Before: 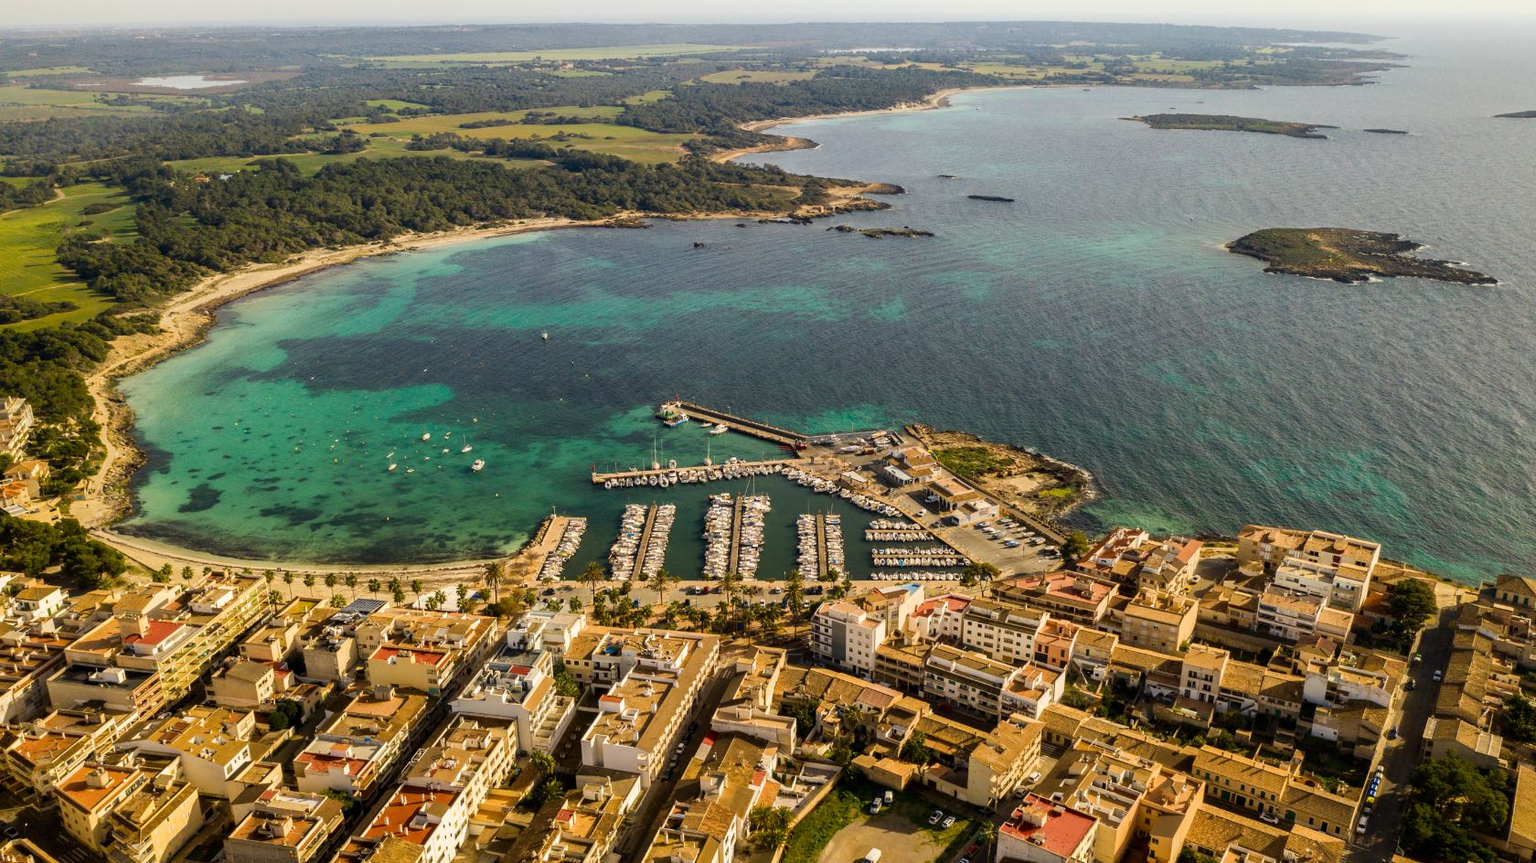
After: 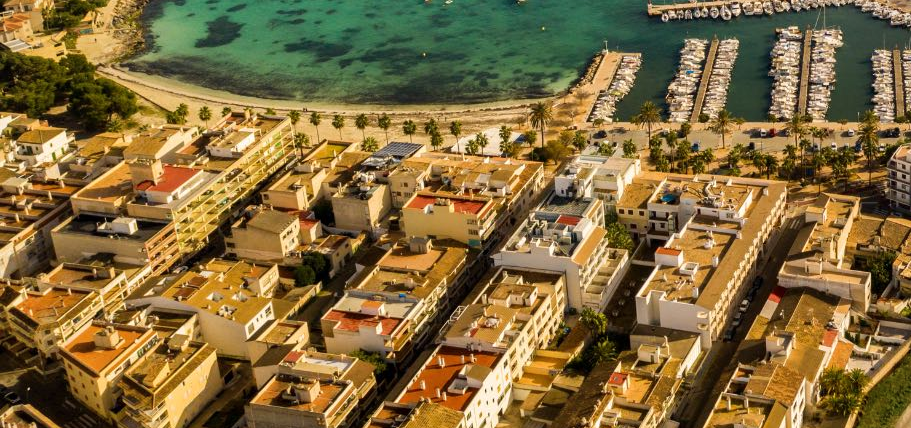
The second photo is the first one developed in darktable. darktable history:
crop and rotate: top 54.444%, right 45.718%, bottom 0.197%
vignetting: fall-off start 97.38%, fall-off radius 79.21%, width/height ratio 1.115, unbound false
shadows and highlights: radius 106.1, shadows 45.86, highlights -66.22, low approximation 0.01, soften with gaussian
